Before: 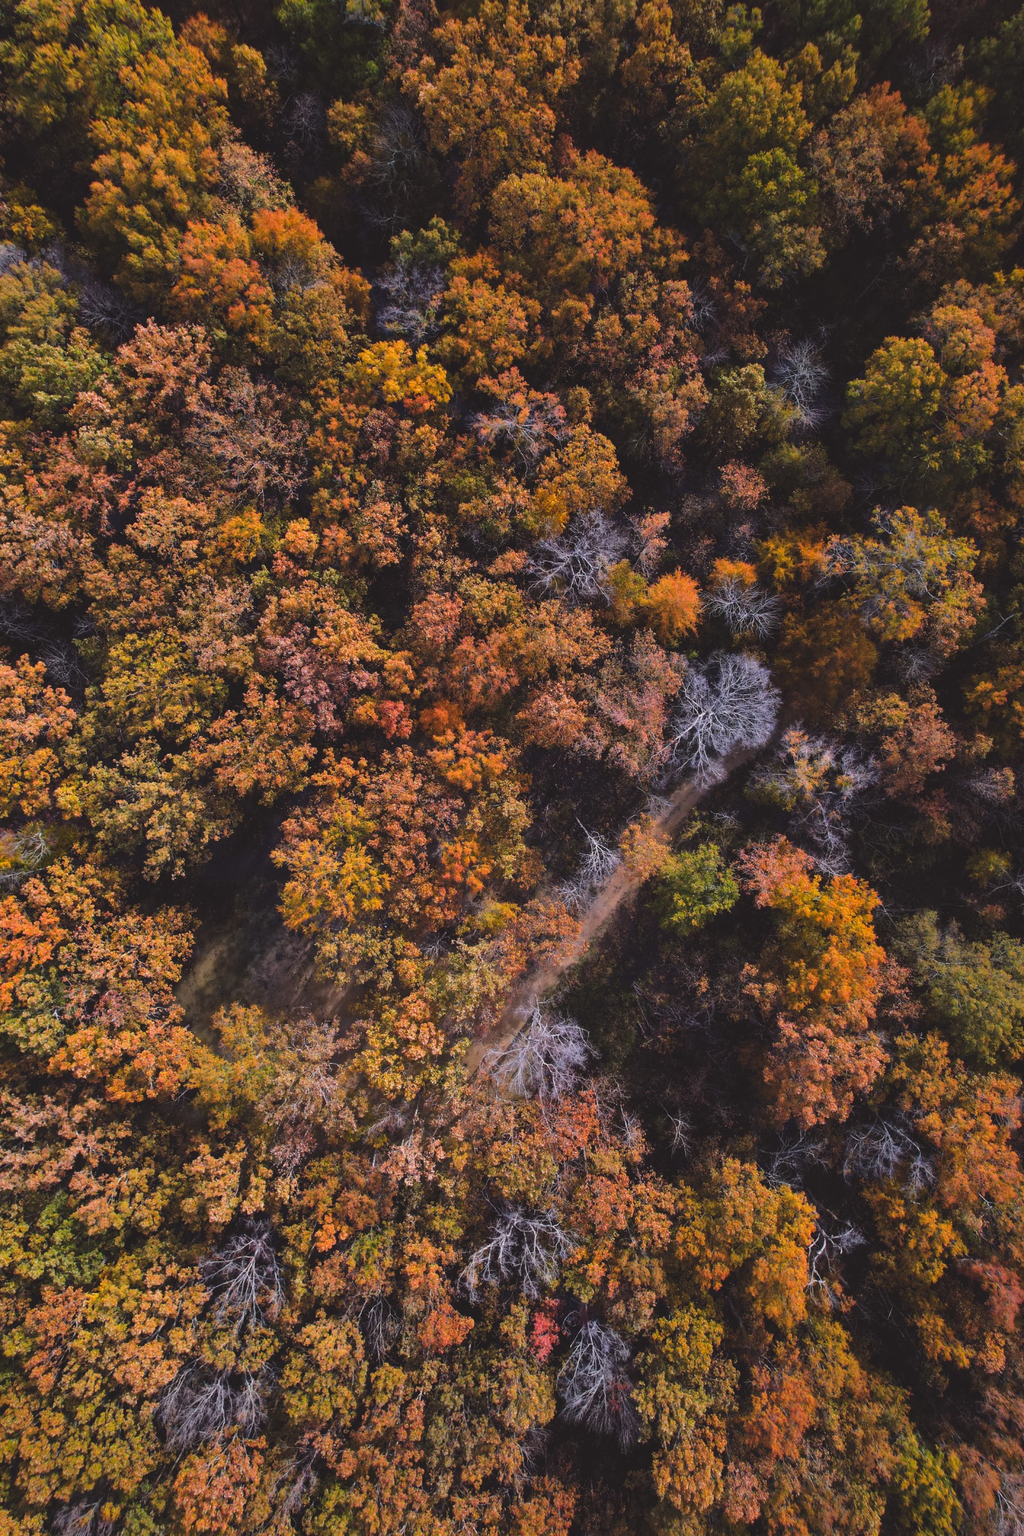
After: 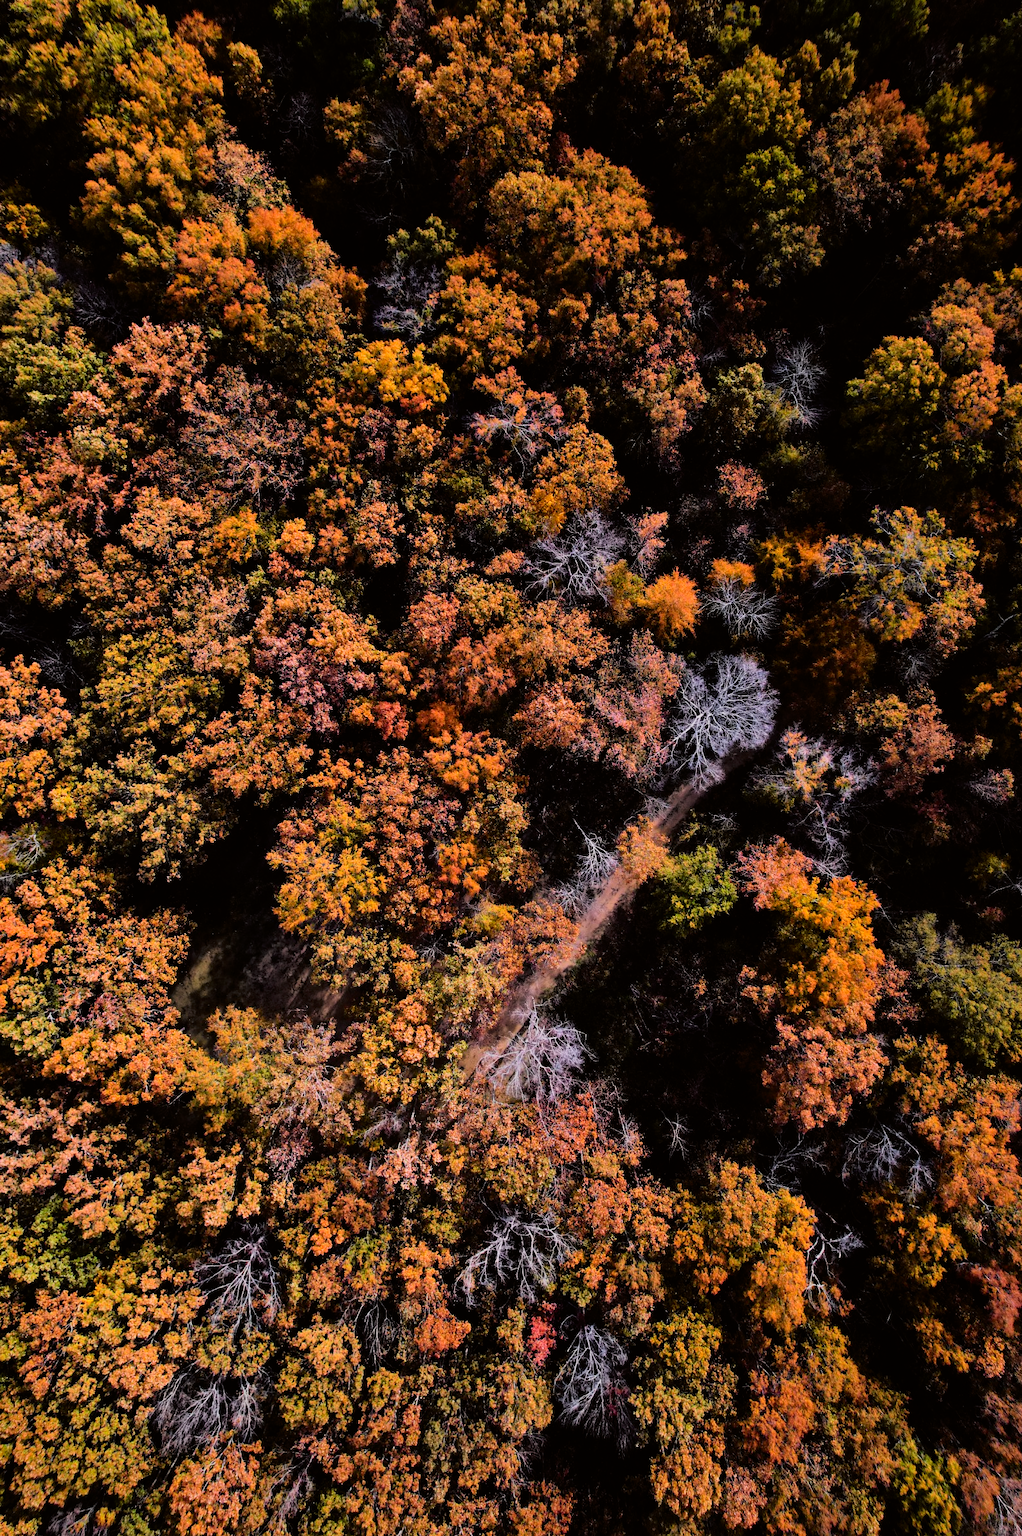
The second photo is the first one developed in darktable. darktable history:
filmic rgb: black relative exposure -5 EV, hardness 2.88, contrast 1.3
exposure: black level correction 0.001, compensate highlight preservation false
crop and rotate: left 0.614%, top 0.179%, bottom 0.309%
tone curve: curves: ch0 [(0, 0) (0.128, 0.068) (0.292, 0.274) (0.46, 0.482) (0.653, 0.717) (0.819, 0.869) (0.998, 0.969)]; ch1 [(0, 0) (0.384, 0.365) (0.463, 0.45) (0.486, 0.486) (0.503, 0.504) (0.517, 0.517) (0.549, 0.572) (0.583, 0.615) (0.672, 0.699) (0.774, 0.817) (1, 1)]; ch2 [(0, 0) (0.374, 0.344) (0.446, 0.443) (0.494, 0.5) (0.527, 0.529) (0.565, 0.591) (0.644, 0.682) (1, 1)], color space Lab, independent channels, preserve colors none
